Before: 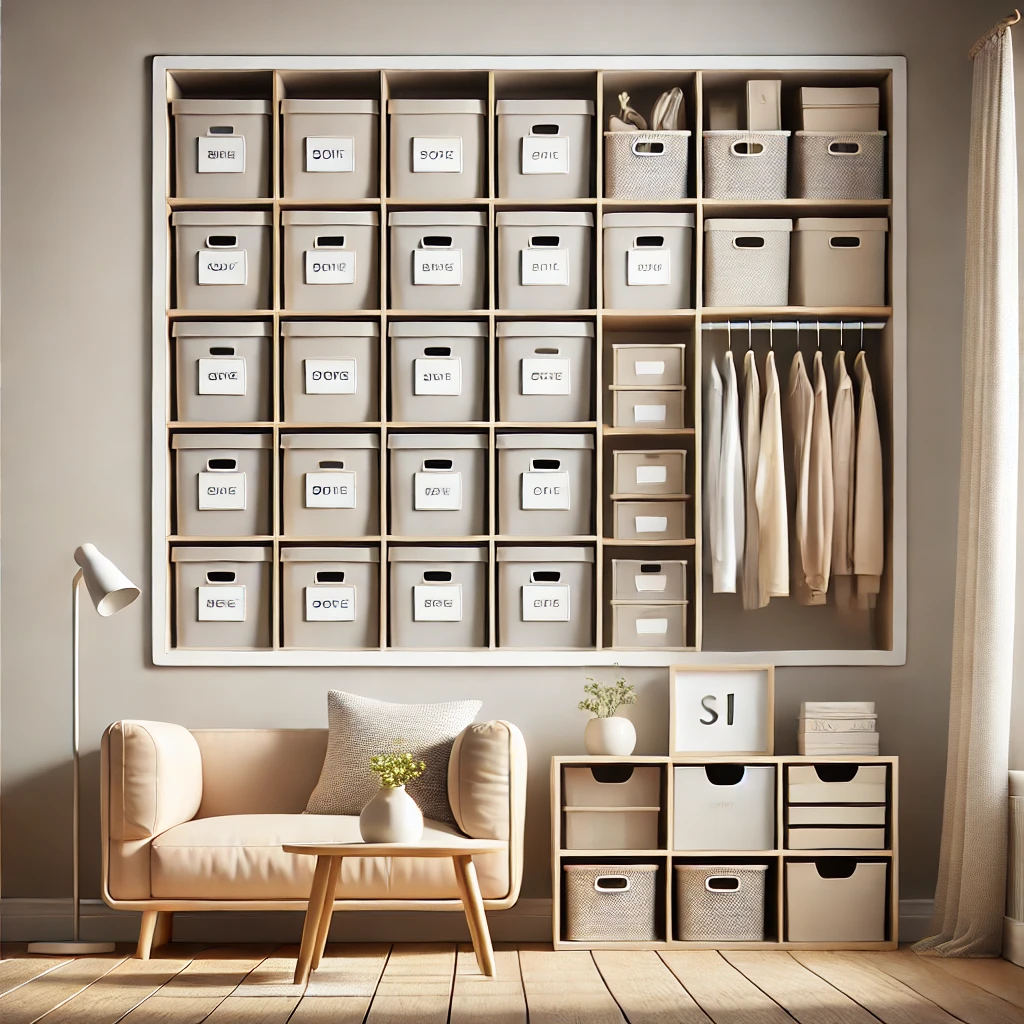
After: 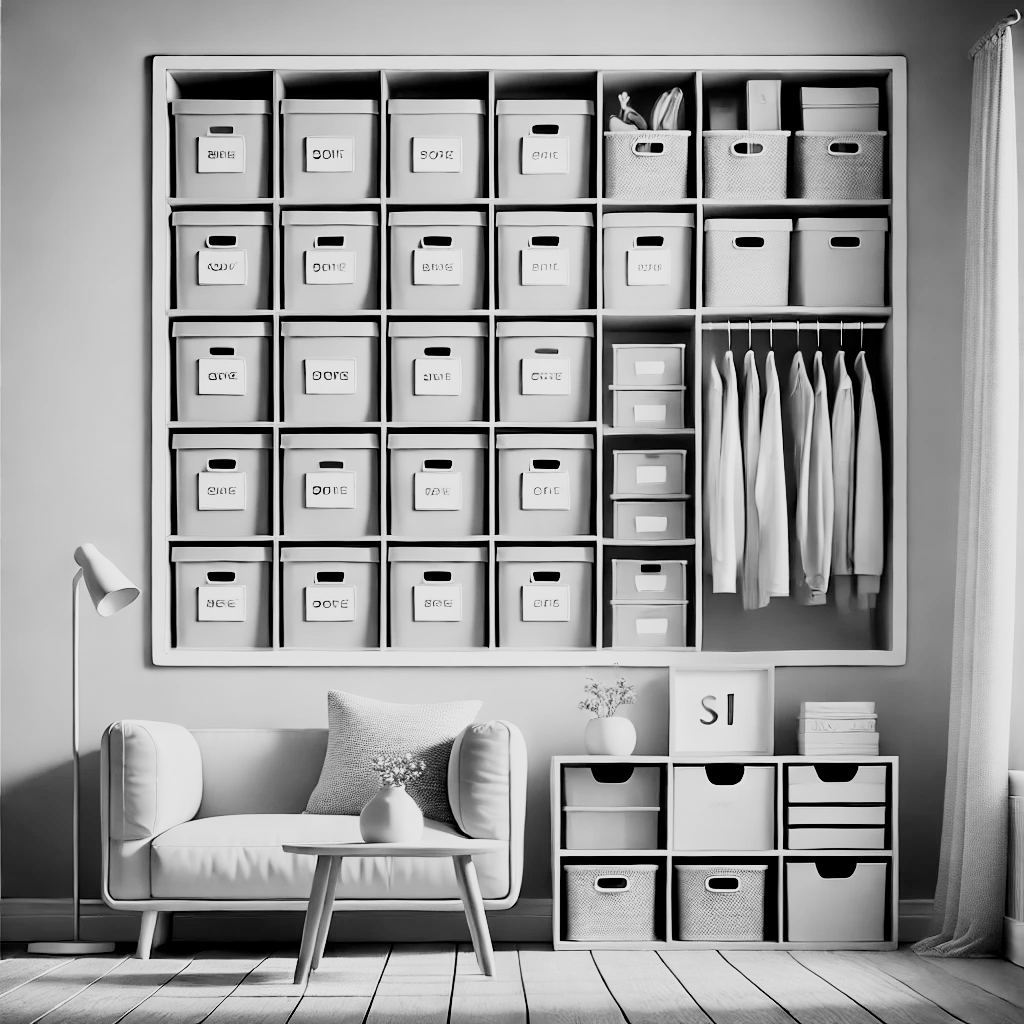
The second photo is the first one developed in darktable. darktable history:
contrast brightness saturation: contrast 0.18, saturation 0.3
filmic rgb: black relative exposure -7.65 EV, white relative exposure 4.56 EV, hardness 3.61
monochrome: on, module defaults
rgb levels: levels [[0.01, 0.419, 0.839], [0, 0.5, 1], [0, 0.5, 1]]
